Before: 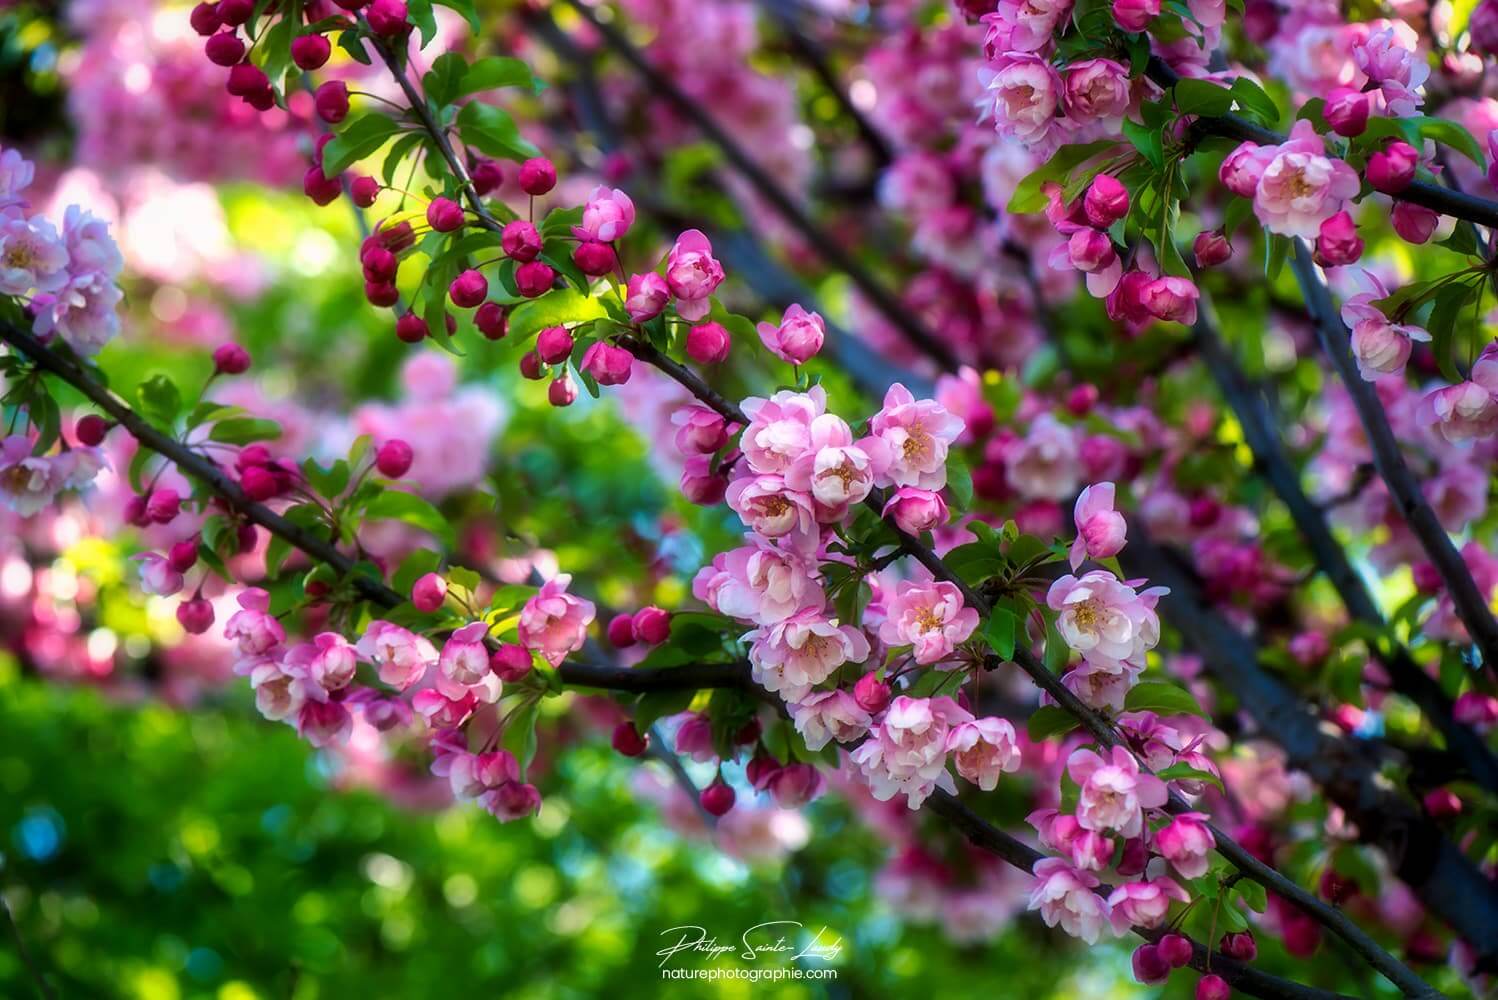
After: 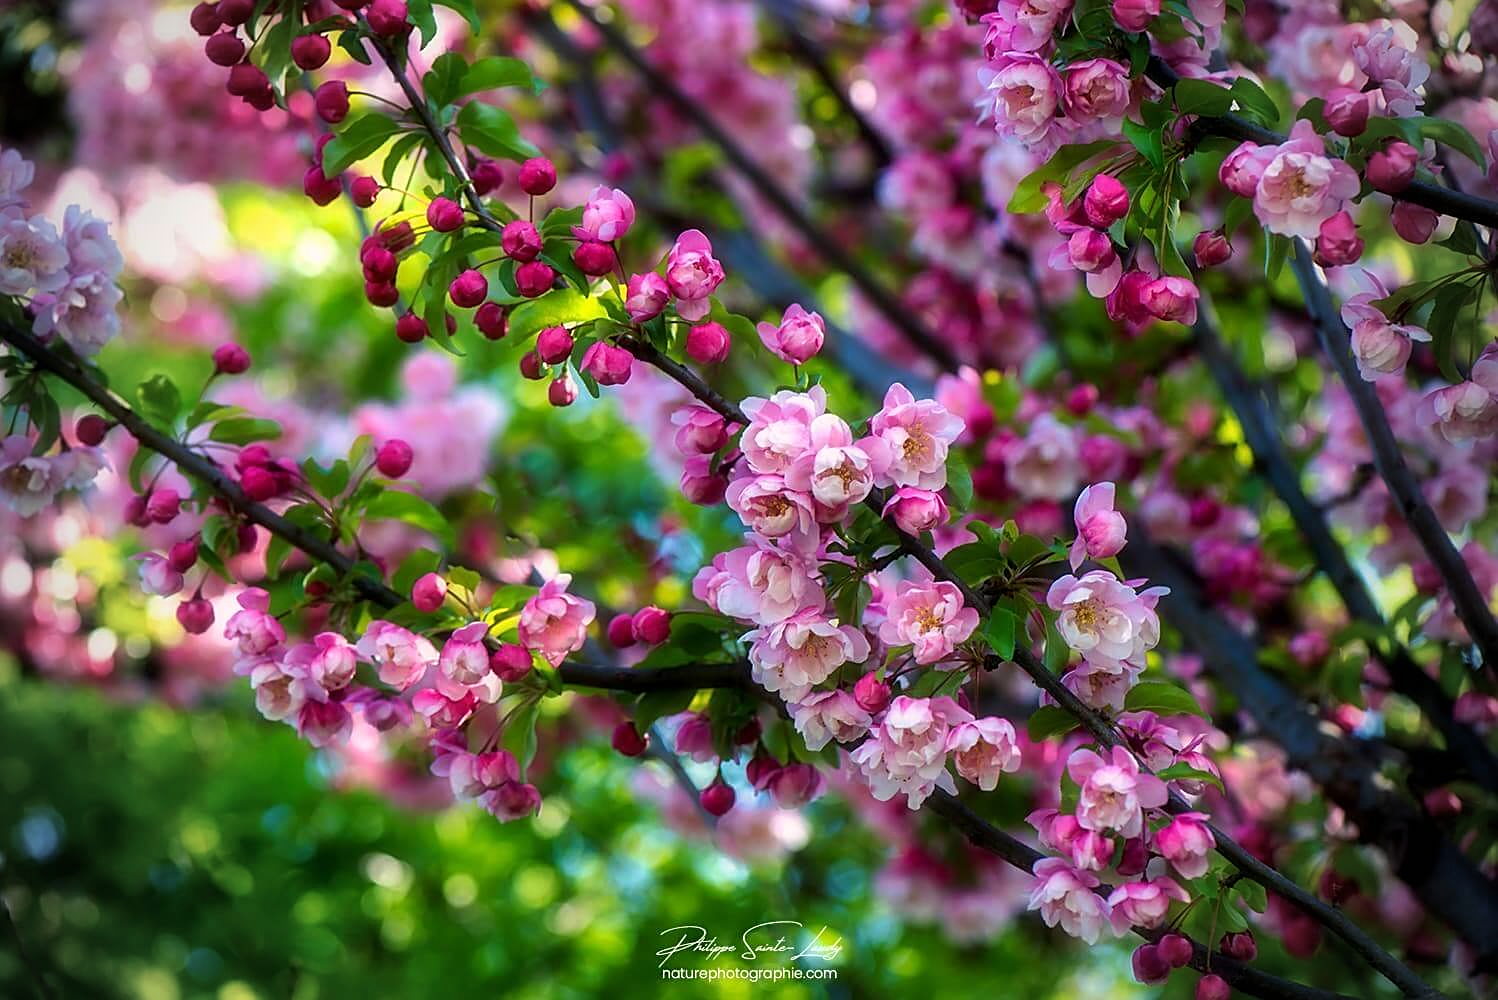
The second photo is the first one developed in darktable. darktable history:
sharpen: on, module defaults
vignetting: fall-off start 71.74%
white balance: red 1.009, blue 0.985
